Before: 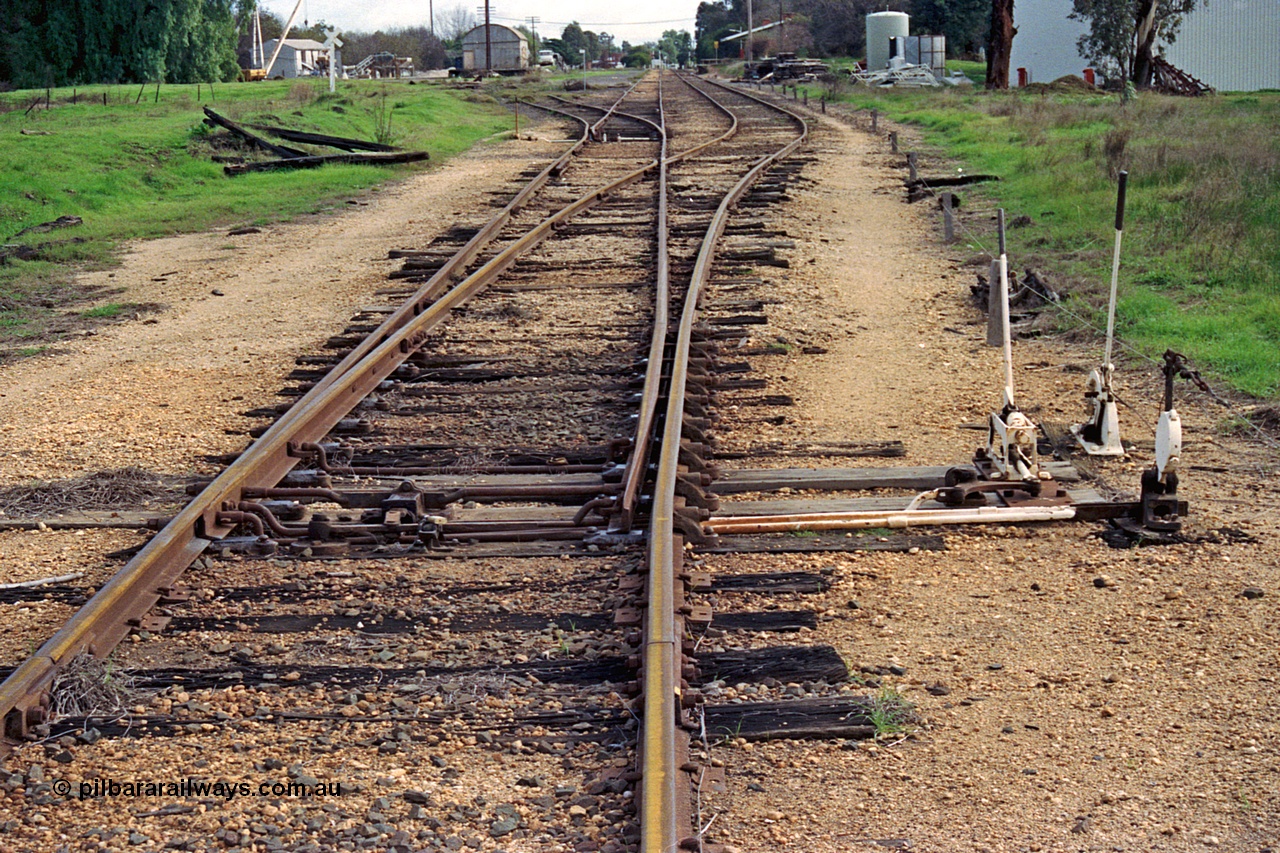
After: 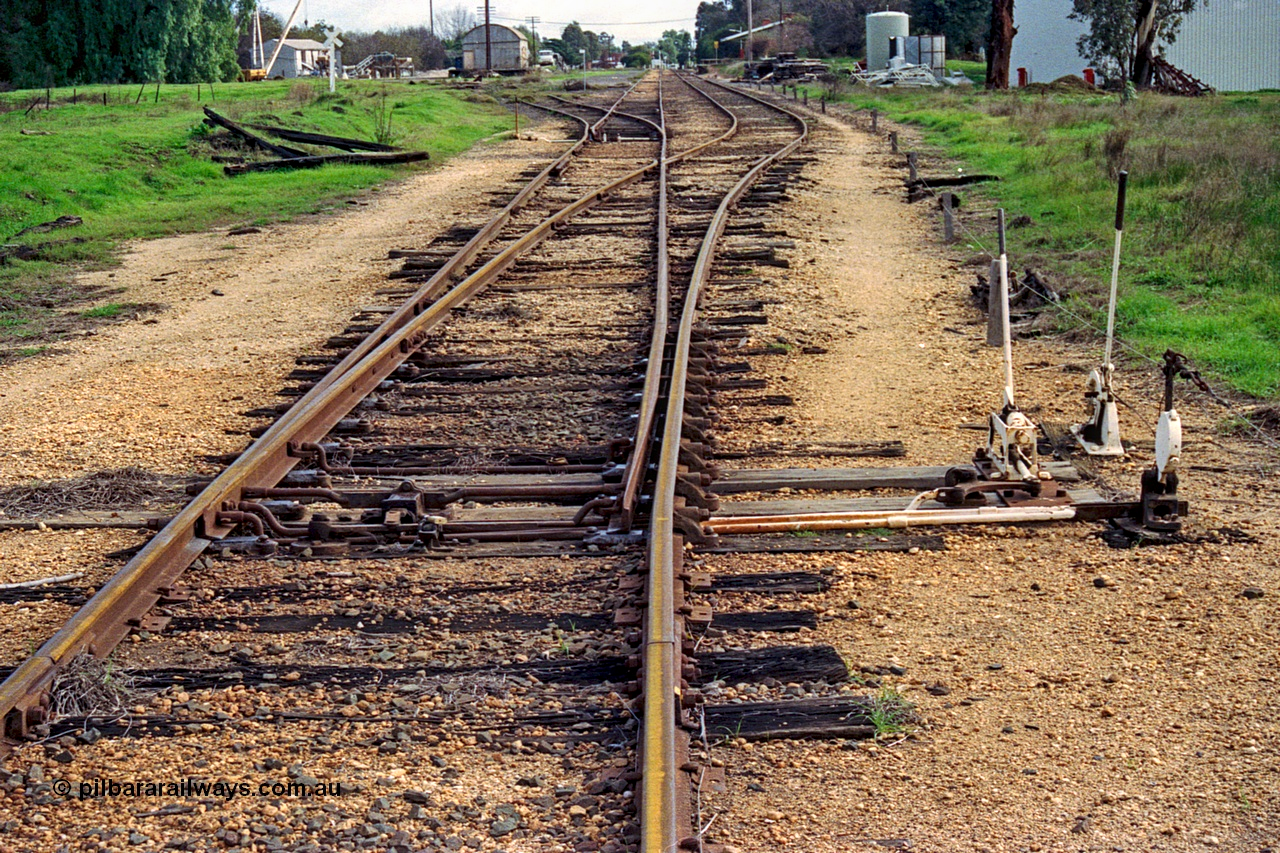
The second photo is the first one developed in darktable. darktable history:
local contrast: on, module defaults
contrast brightness saturation: contrast 0.081, saturation 0.204
